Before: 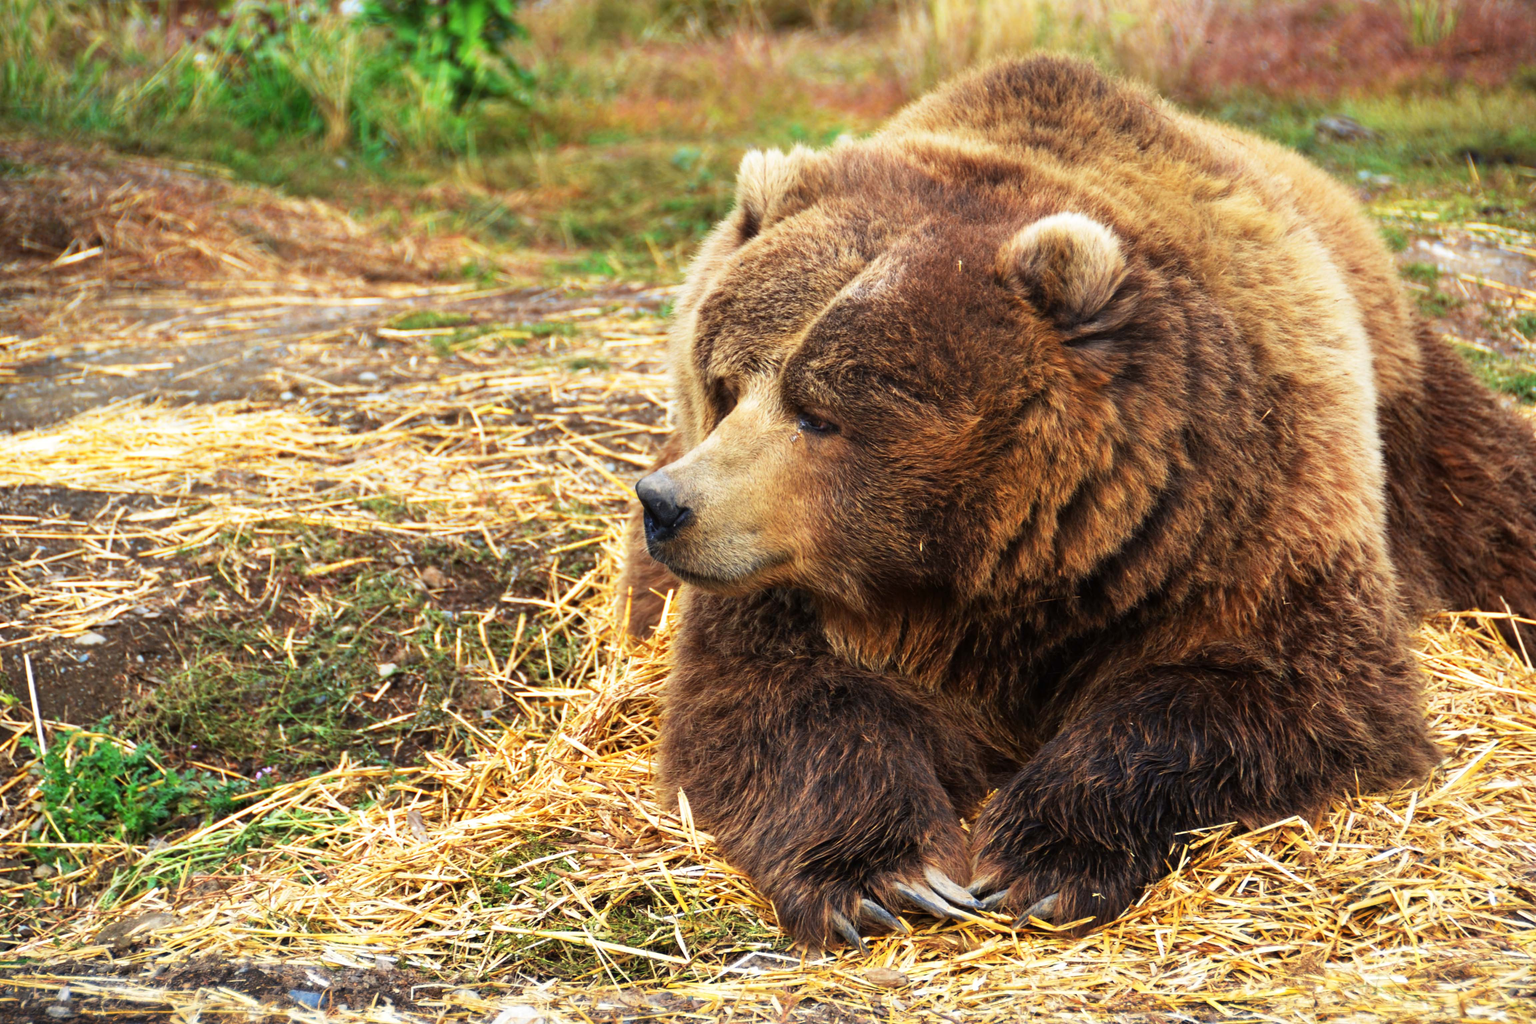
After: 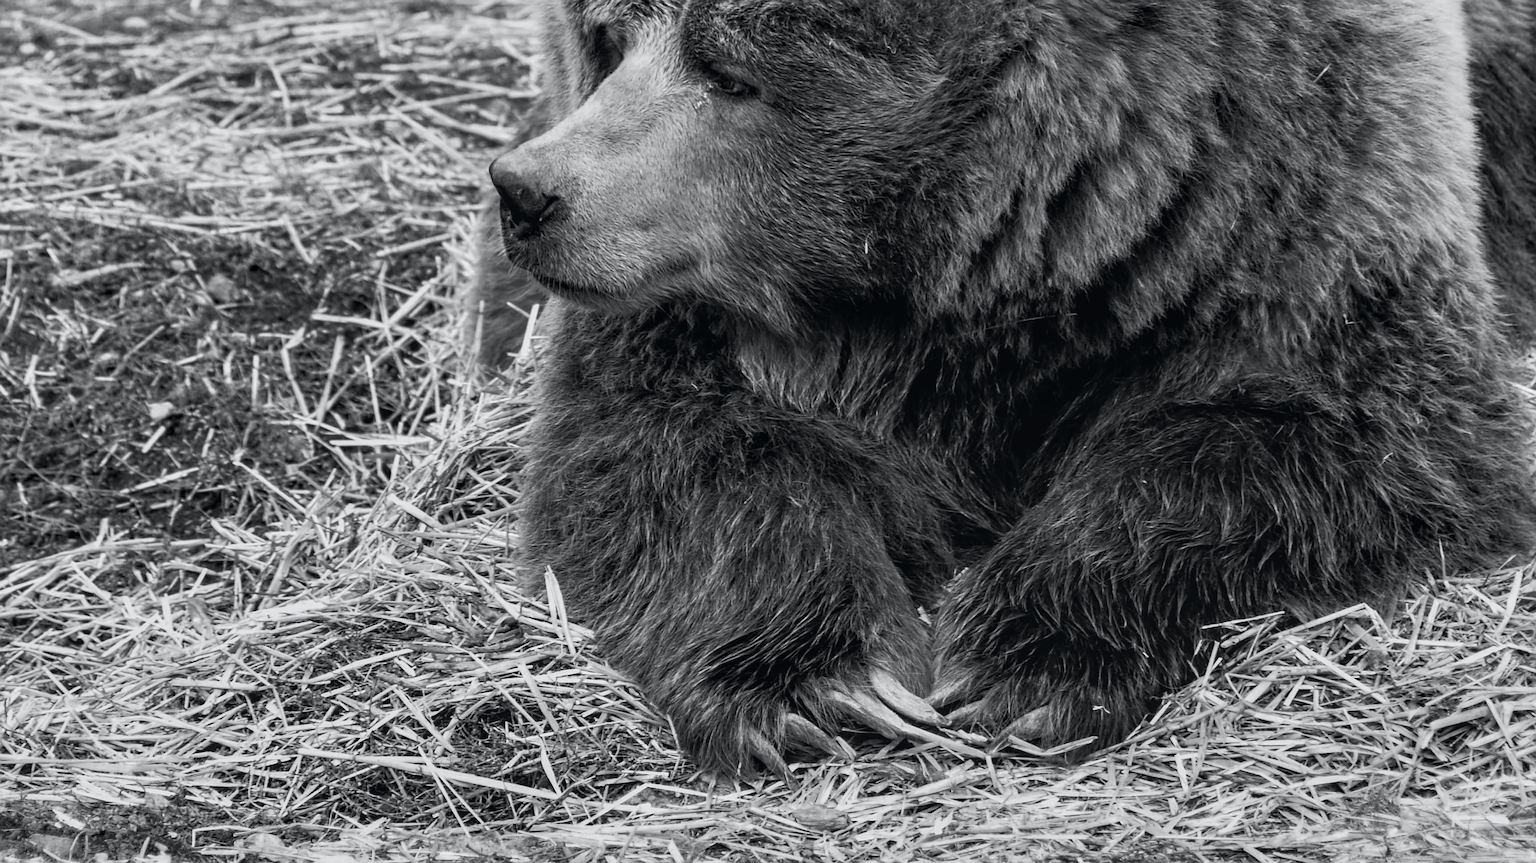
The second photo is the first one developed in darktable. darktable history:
tone curve: curves: ch0 [(0.001, 0.042) (0.128, 0.16) (0.452, 0.42) (0.603, 0.566) (0.754, 0.733) (1, 1)]; ch1 [(0, 0) (0.325, 0.327) (0.412, 0.441) (0.473, 0.466) (0.5, 0.499) (0.549, 0.558) (0.617, 0.625) (0.713, 0.7) (1, 1)]; ch2 [(0, 0) (0.386, 0.397) (0.445, 0.47) (0.505, 0.498) (0.529, 0.524) (0.574, 0.569) (0.652, 0.641) (1, 1)], color space Lab, independent channels, preserve colors none
color calibration: output gray [0.21, 0.42, 0.37, 0], gray › normalize channels true, illuminant same as pipeline (D50), adaptation XYZ, x 0.346, y 0.359, gamut compression 0
crop and rotate: left 17.299%, top 35.115%, right 7.015%, bottom 1.024%
sharpen: on, module defaults
filmic rgb: black relative exposure -16 EV, threshold -0.33 EV, transition 3.19 EV, structure ↔ texture 100%, target black luminance 0%, hardness 7.57, latitude 72.96%, contrast 0.908, highlights saturation mix 10%, shadows ↔ highlights balance -0.38%, add noise in highlights 0, preserve chrominance no, color science v4 (2020), iterations of high-quality reconstruction 10, enable highlight reconstruction true
local contrast: on, module defaults
contrast equalizer: octaves 7, y [[0.6 ×6], [0.55 ×6], [0 ×6], [0 ×6], [0 ×6]], mix 0.3
tone equalizer: on, module defaults
